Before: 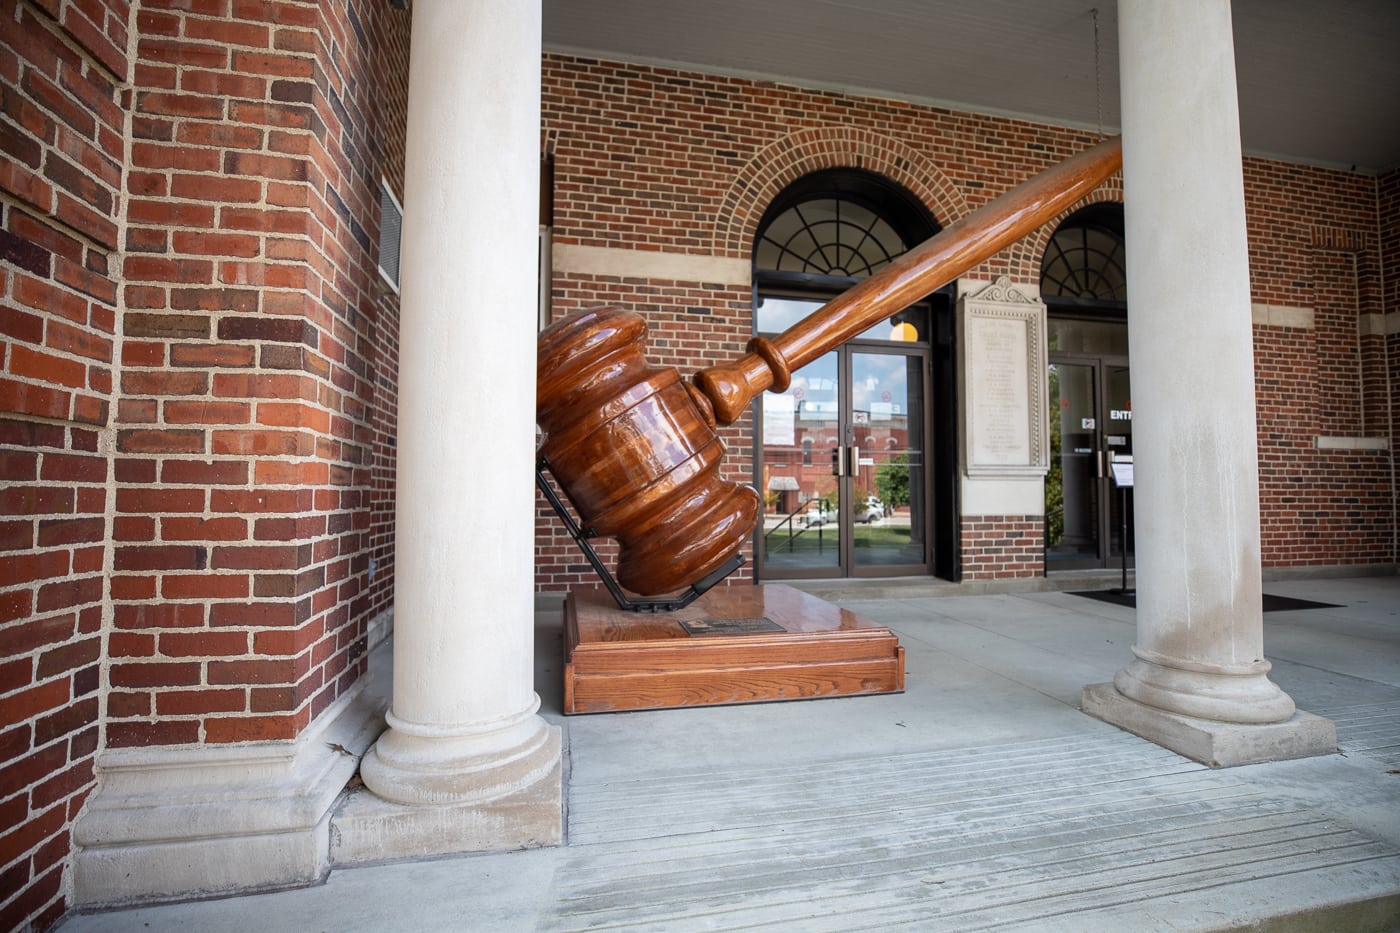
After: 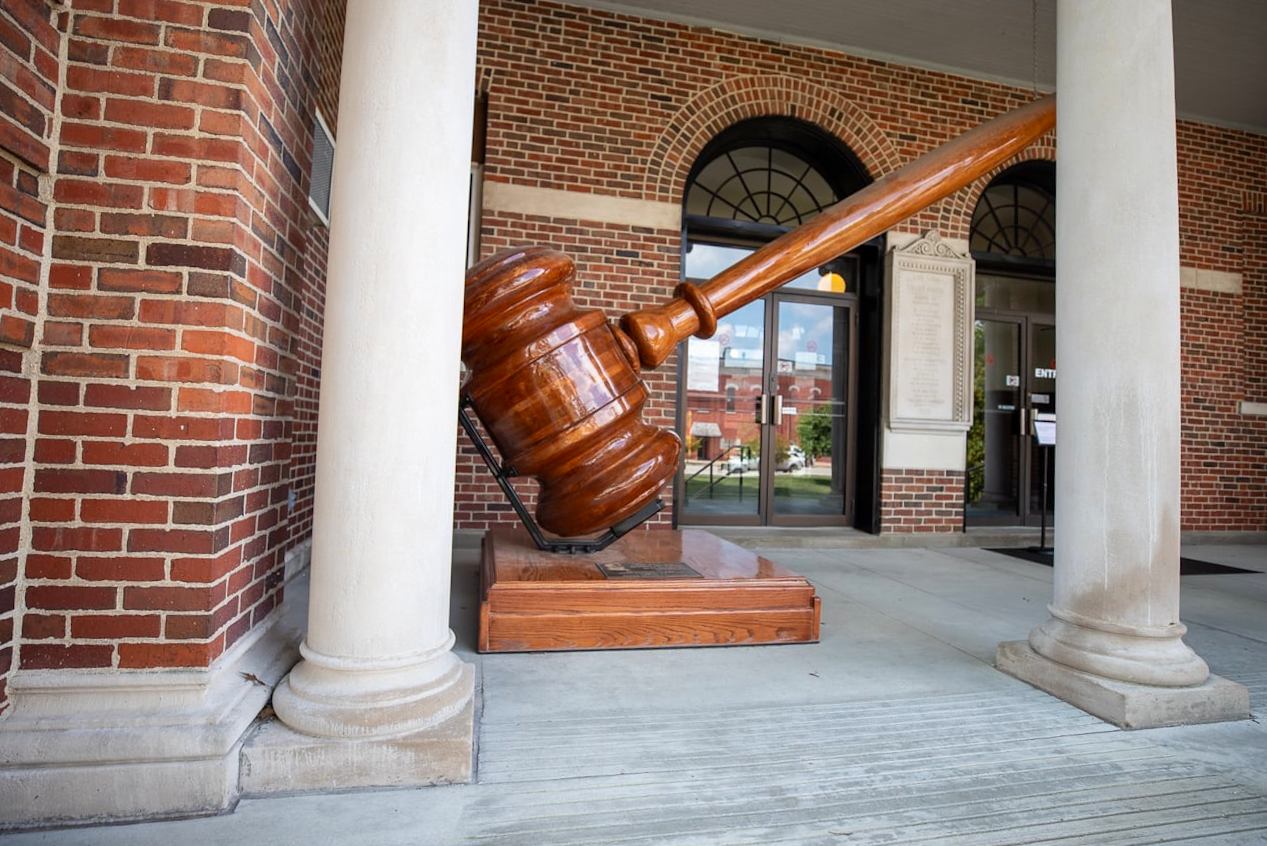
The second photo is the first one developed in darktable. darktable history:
contrast brightness saturation: contrast 0.037, saturation 0.152
crop and rotate: angle -2.08°, left 3.155%, top 3.758%, right 1.423%, bottom 0.638%
